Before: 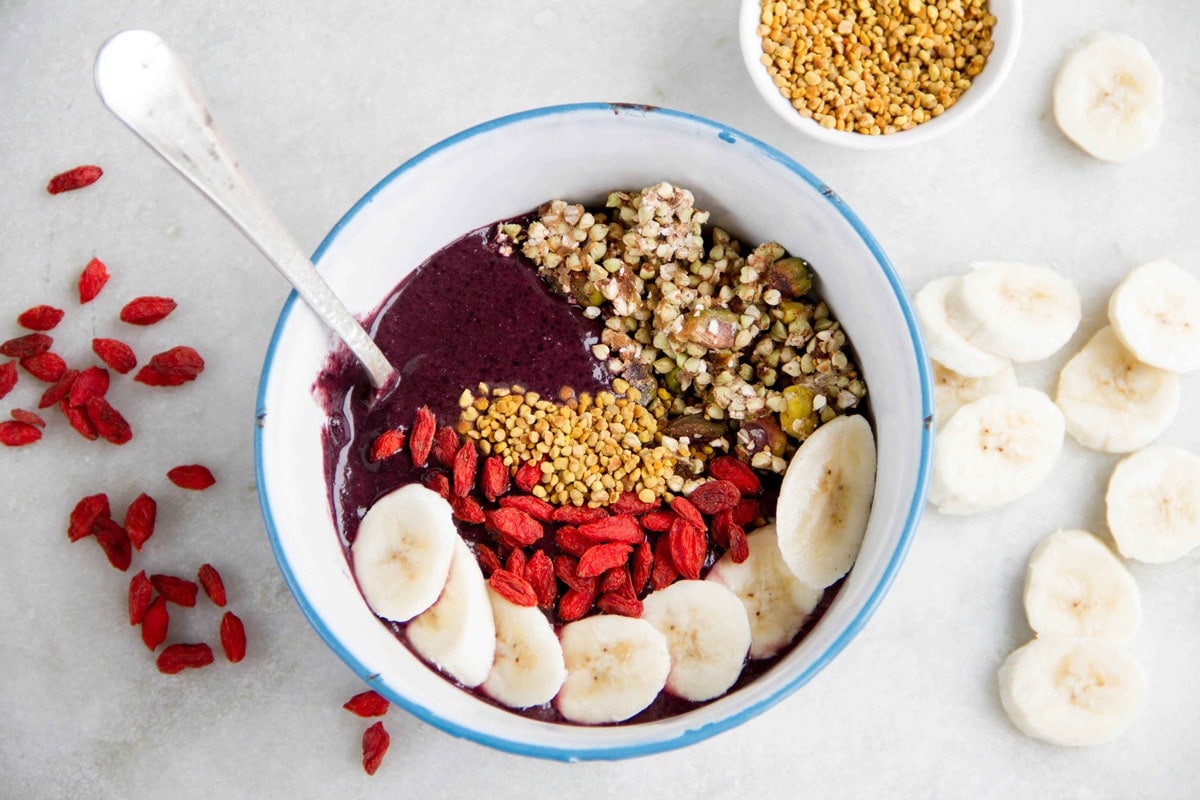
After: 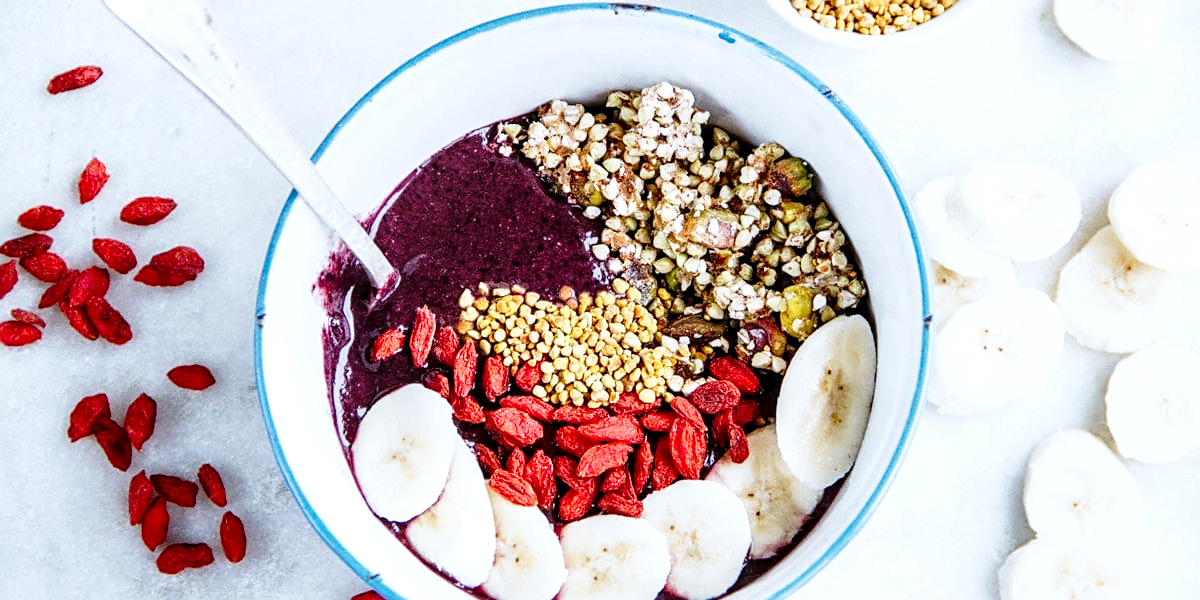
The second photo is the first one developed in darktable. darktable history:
color calibration: x 0.38, y 0.391, temperature 4086.74 K
tone equalizer: on, module defaults
base curve: curves: ch0 [(0, 0) (0.028, 0.03) (0.121, 0.232) (0.46, 0.748) (0.859, 0.968) (1, 1)], preserve colors none
local contrast: detail 154%
sharpen: on, module defaults
crop and rotate: top 12.5%, bottom 12.5%
